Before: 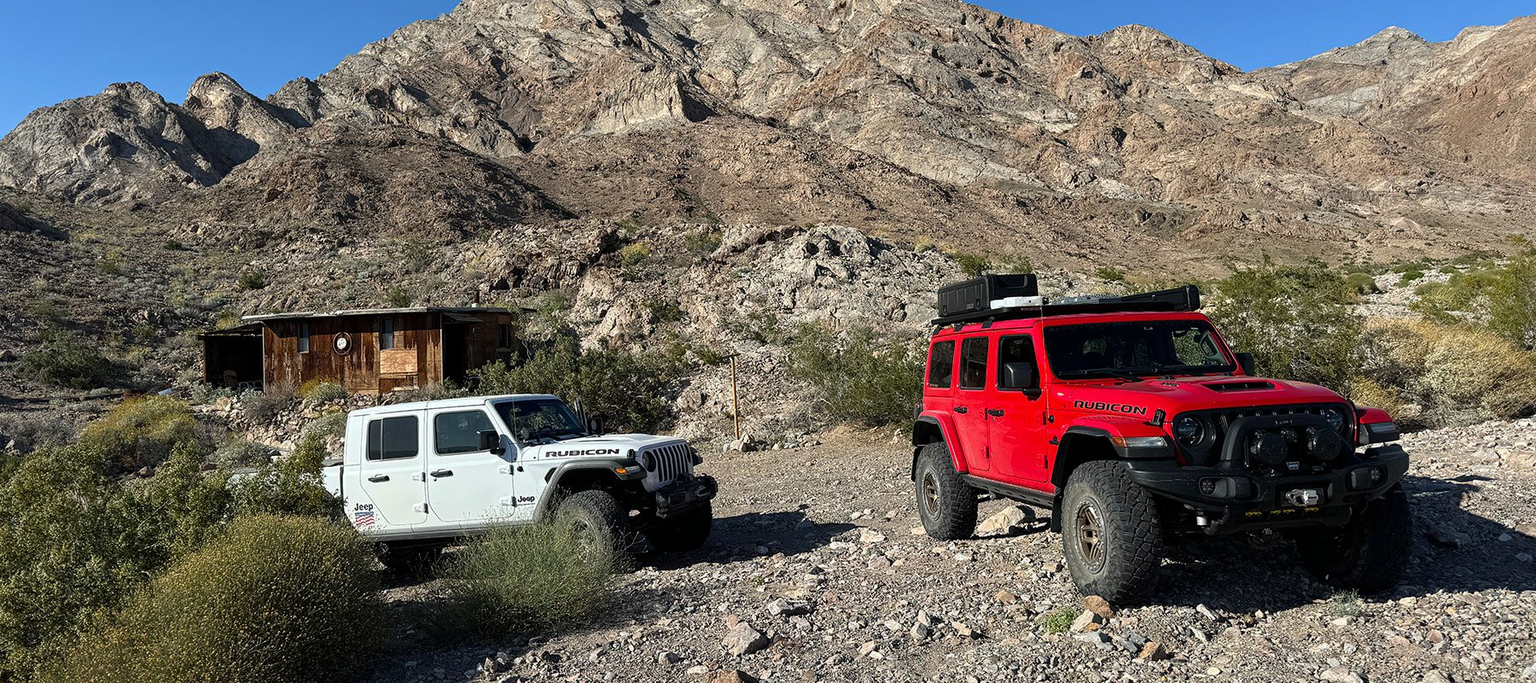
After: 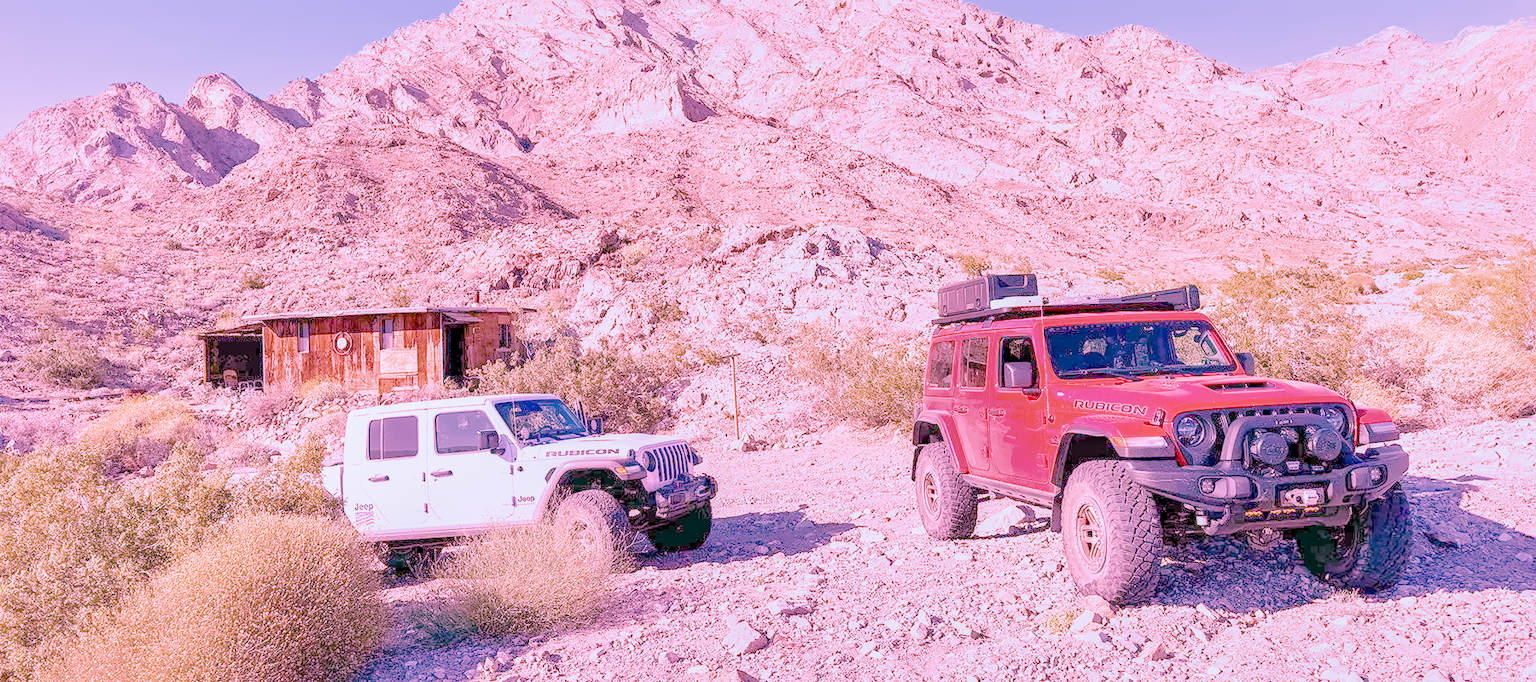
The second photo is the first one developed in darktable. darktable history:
local contrast: on, module defaults
color calibration: illuminant as shot in camera, x 0.358, y 0.373, temperature 4628.91 K
color balance rgb: perceptual saturation grading › global saturation 20%, perceptual saturation grading › highlights -25%, perceptual saturation grading › shadows 25%
denoise (profiled): preserve shadows 1.52, scattering 0.002, a [-1, 0, 0], compensate highlight preservation false
filmic rgb: black relative exposure -7.65 EV, white relative exposure 4.56 EV, hardness 3.61, contrast 1.05
haze removal: compatibility mode true, adaptive false
highlight reconstruction: on, module defaults
hot pixels: on, module defaults
lens correction: scale 1, crop 1, focal 16, aperture 5.6, distance 1000, camera "Canon EOS RP", lens "Canon RF 16mm F2.8 STM"
shadows and highlights: on, module defaults
white balance: red 2.229, blue 1.46
velvia: on, module defaults
exposure: black level correction 0, exposure 1.379 EV, compensate exposure bias true, compensate highlight preservation false
